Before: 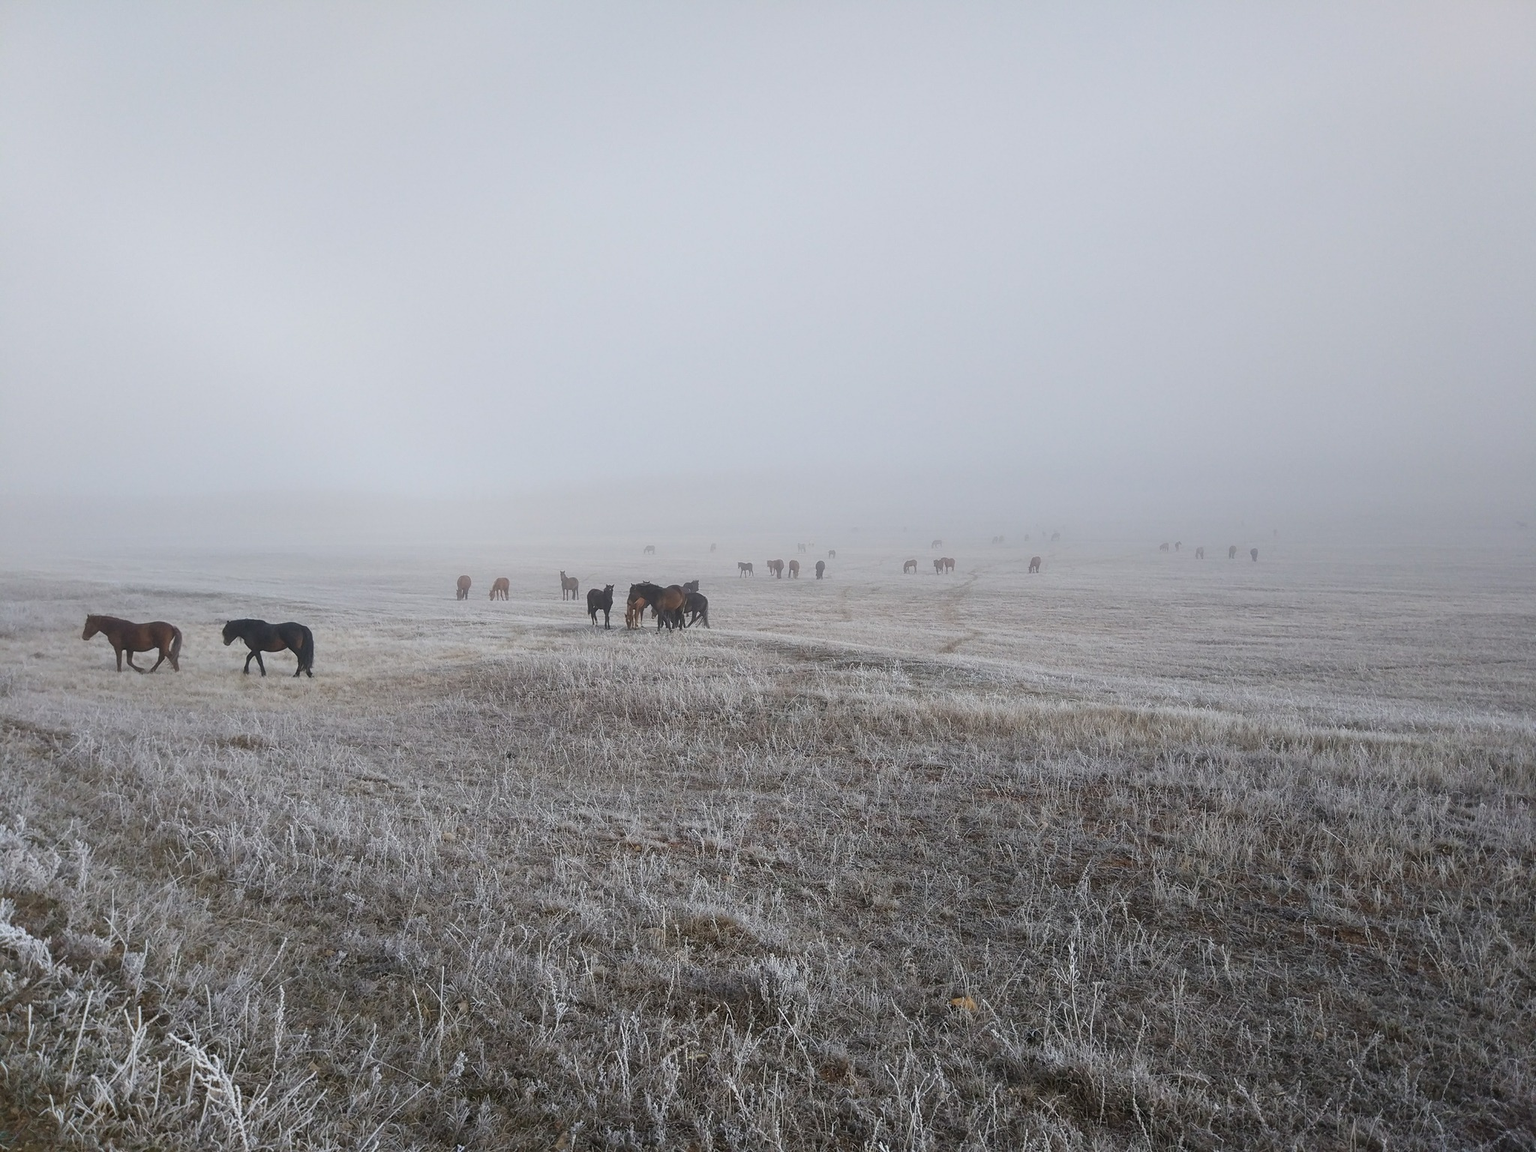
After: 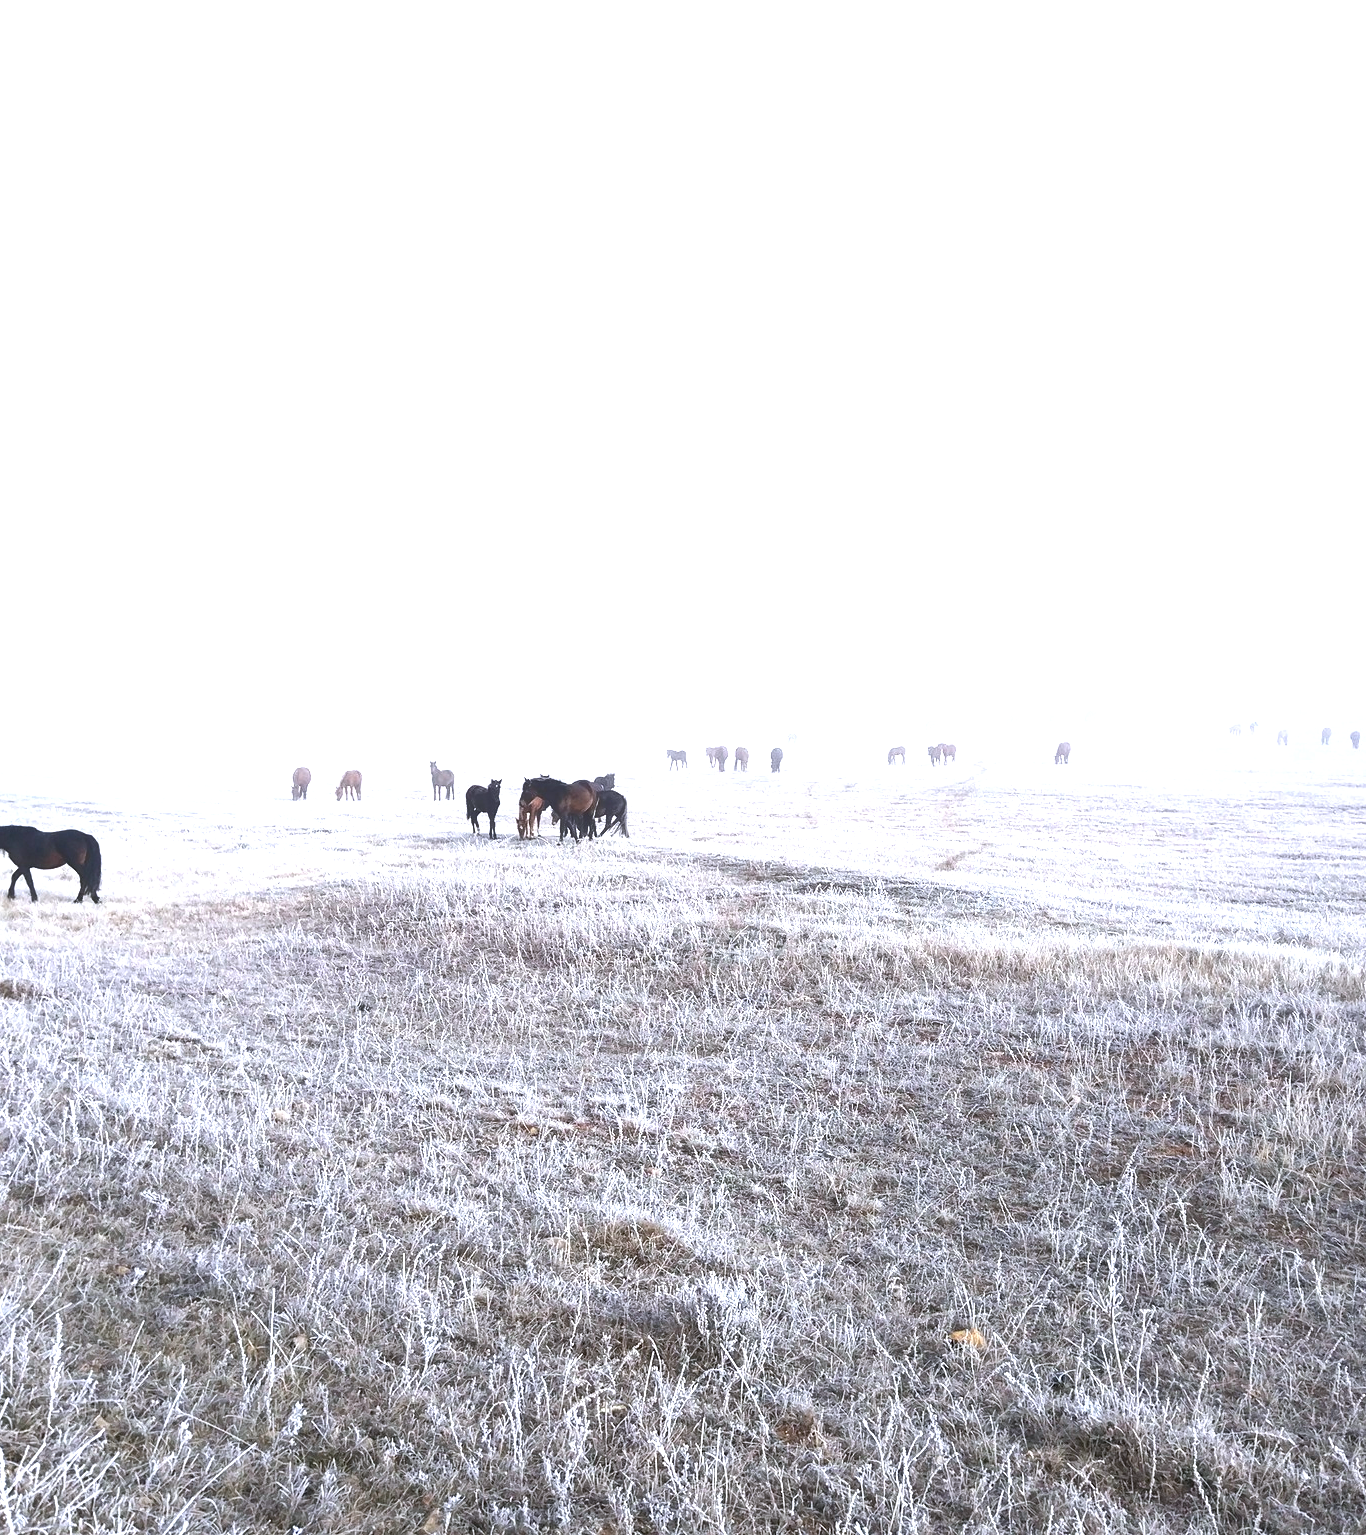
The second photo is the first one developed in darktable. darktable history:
shadows and highlights: shadows 32.25, highlights -32.38, soften with gaussian
color zones: curves: ch0 [(0, 0.5) (0.143, 0.5) (0.286, 0.456) (0.429, 0.5) (0.571, 0.5) (0.714, 0.5) (0.857, 0.5) (1, 0.5)]; ch1 [(0, 0.5) (0.143, 0.5) (0.286, 0.422) (0.429, 0.5) (0.571, 0.5) (0.714, 0.5) (0.857, 0.5) (1, 0.5)]
crop and rotate: left 15.52%, right 17.749%
exposure: black level correction 0, exposure 1.687 EV, compensate highlight preservation false
color calibration: gray › normalize channels true, illuminant as shot in camera, x 0.358, y 0.373, temperature 4628.91 K, gamut compression 0.002
